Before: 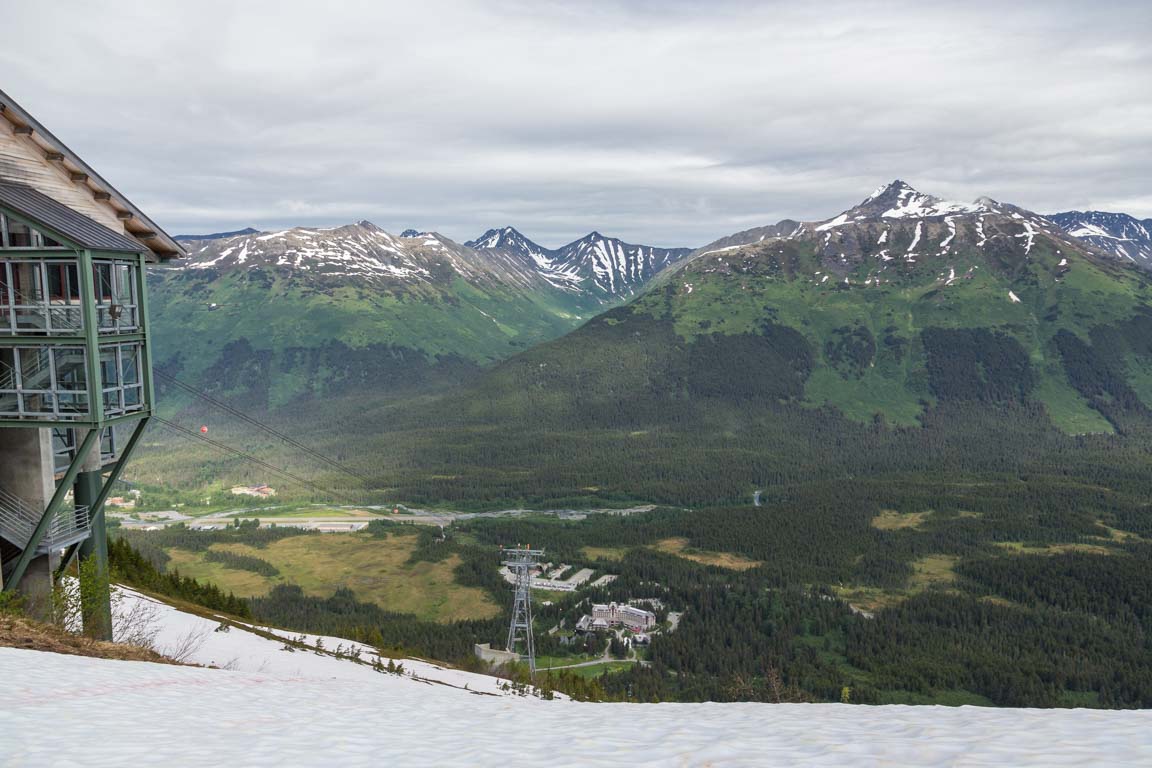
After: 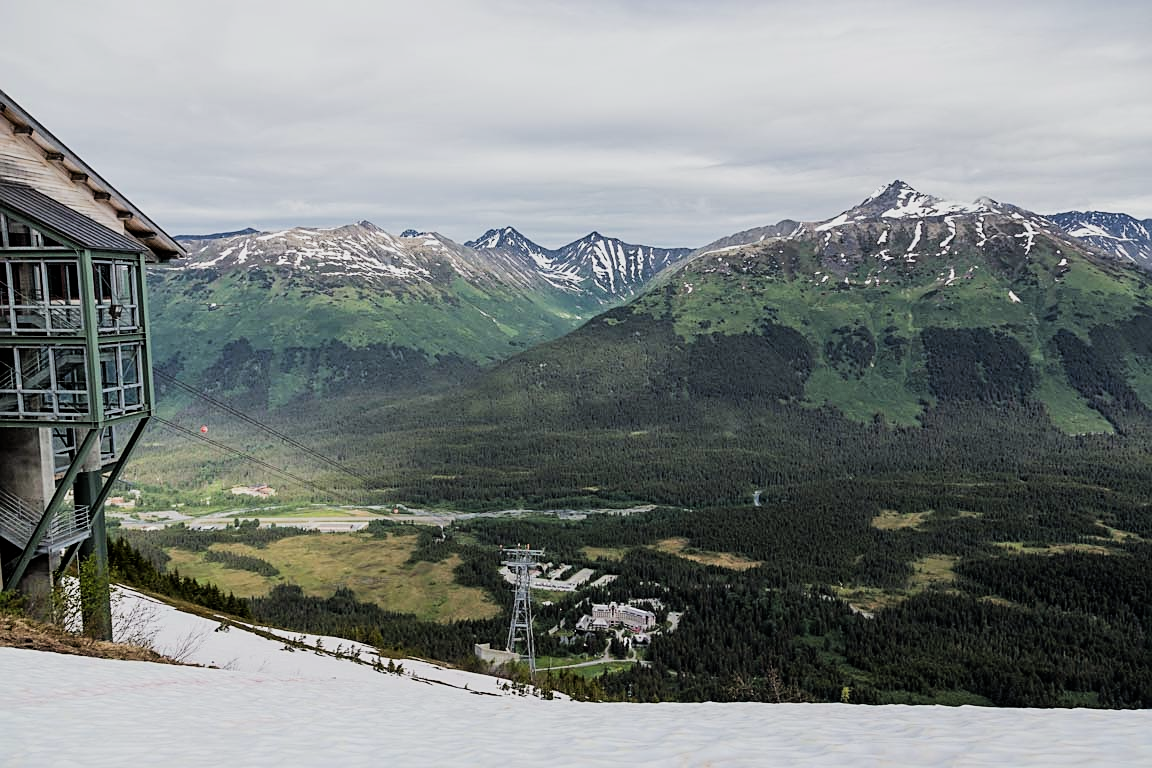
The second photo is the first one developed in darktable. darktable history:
filmic rgb: black relative exposure -5 EV, hardness 2.88, contrast 1.3, highlights saturation mix -30%
sharpen: on, module defaults
